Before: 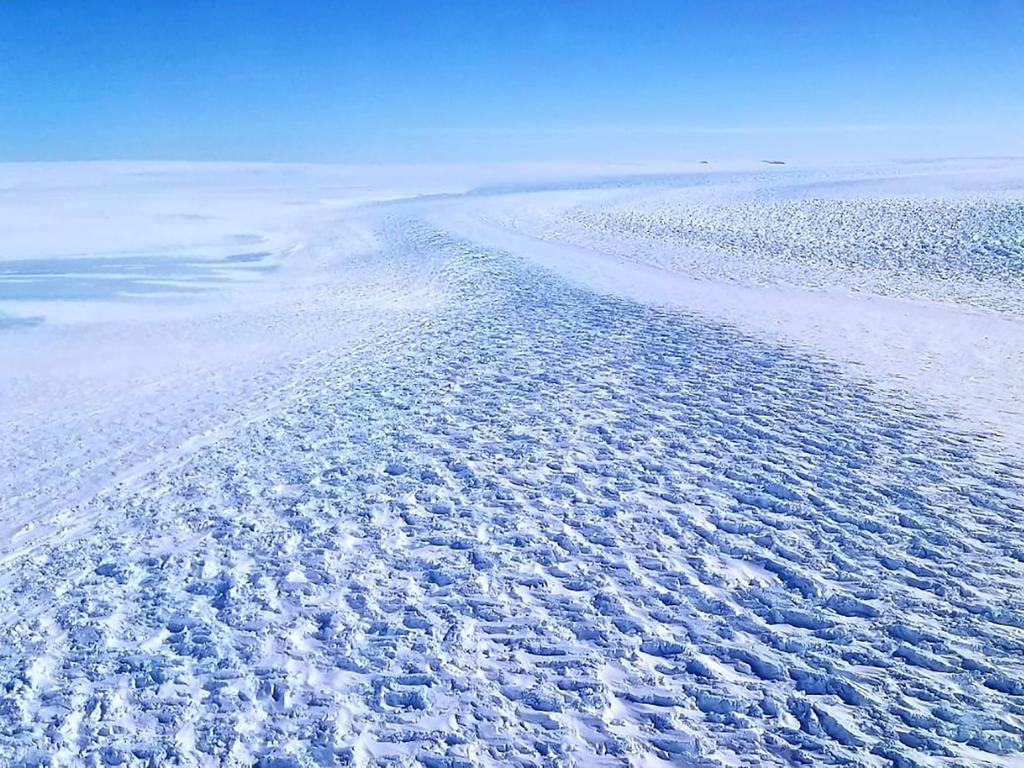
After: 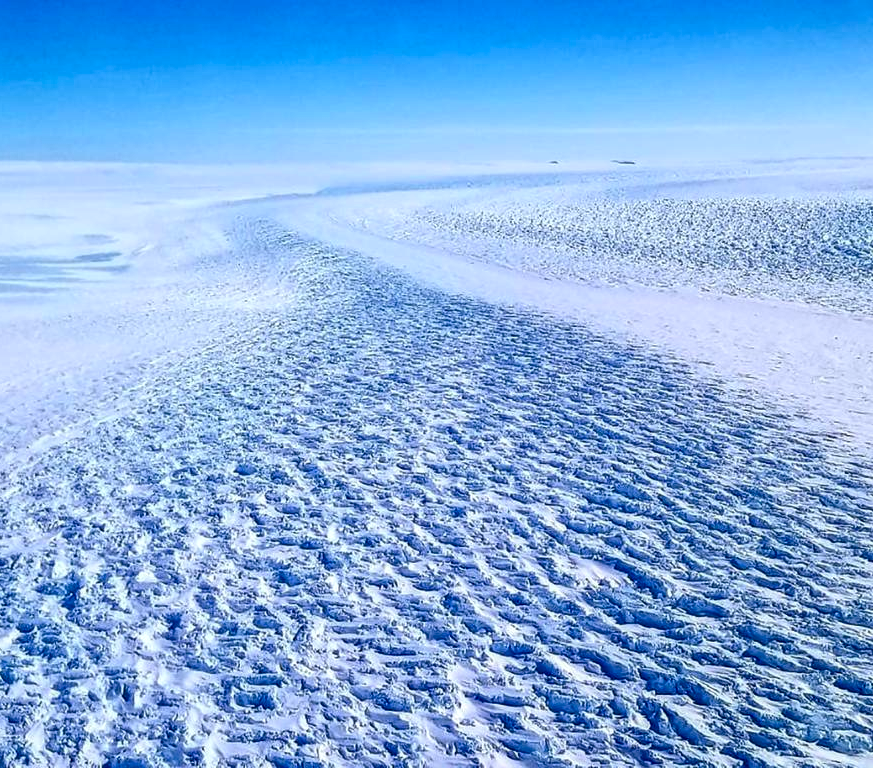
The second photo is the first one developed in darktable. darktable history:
local contrast: on, module defaults
crop and rotate: left 14.72%
contrast brightness saturation: contrast 0.122, brightness -0.12, saturation 0.203
